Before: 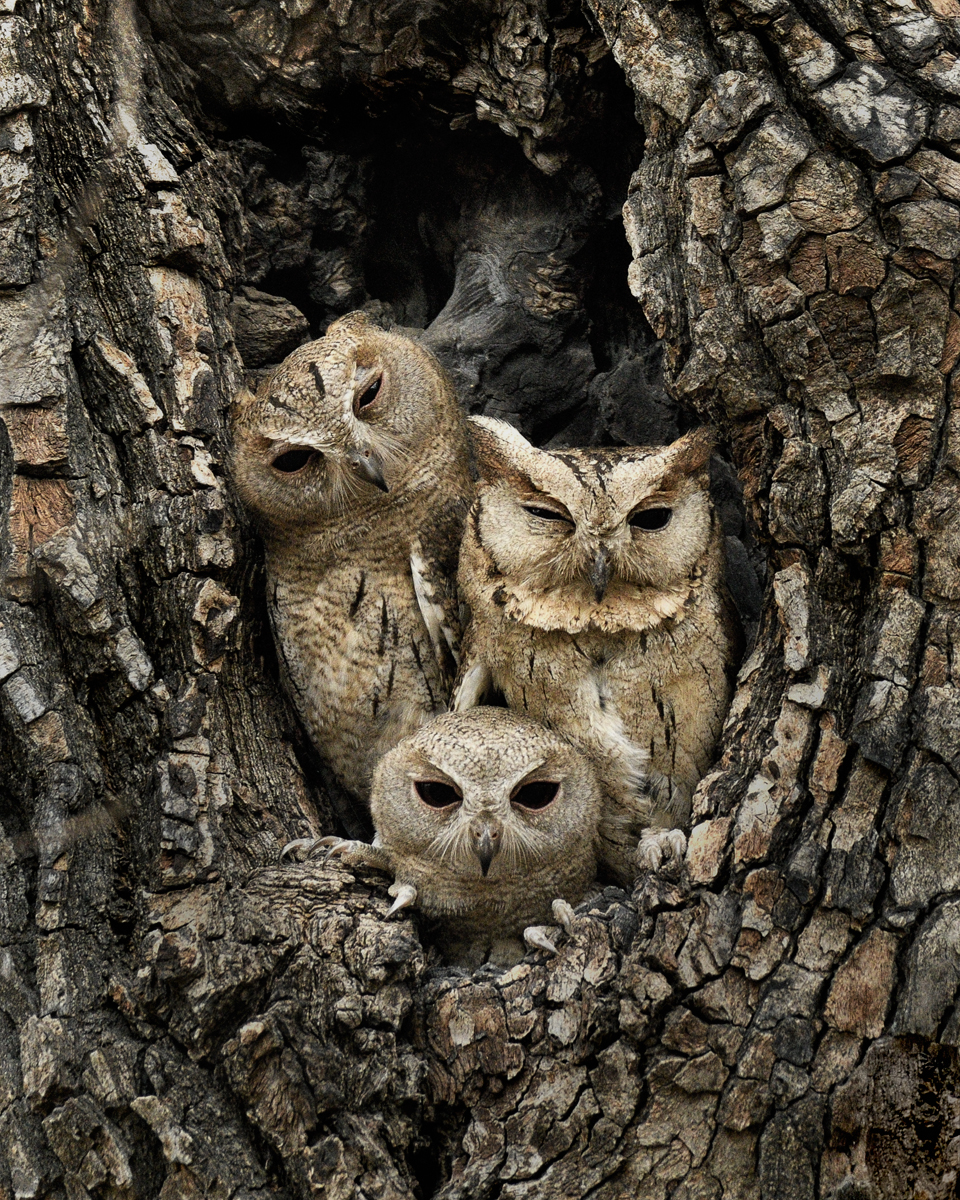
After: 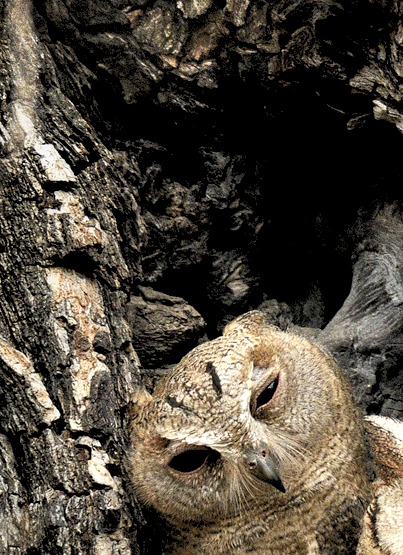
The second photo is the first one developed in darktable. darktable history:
rgb levels: levels [[0.013, 0.434, 0.89], [0, 0.5, 1], [0, 0.5, 1]]
crop and rotate: left 10.817%, top 0.062%, right 47.194%, bottom 53.626%
exposure: black level correction 0, exposure 0.7 EV, compensate exposure bias true, compensate highlight preservation false
